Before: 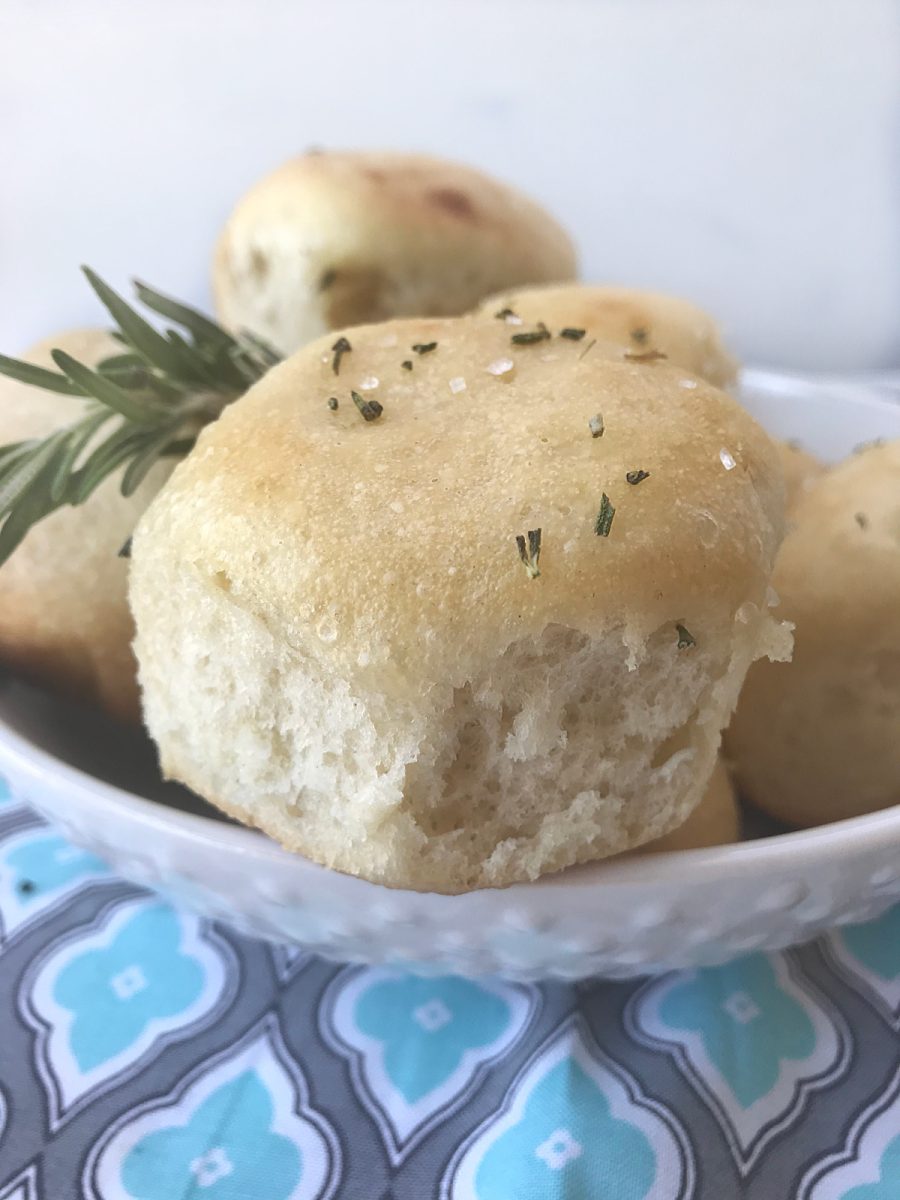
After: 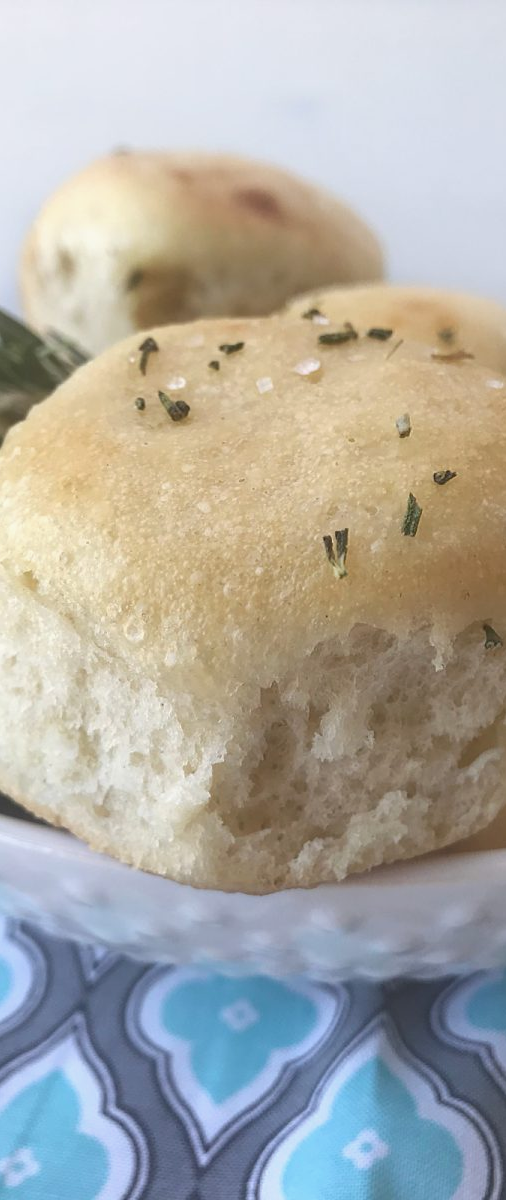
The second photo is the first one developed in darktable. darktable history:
exposure: exposure -0.072 EV, compensate highlight preservation false
crop: left 21.496%, right 22.254%
